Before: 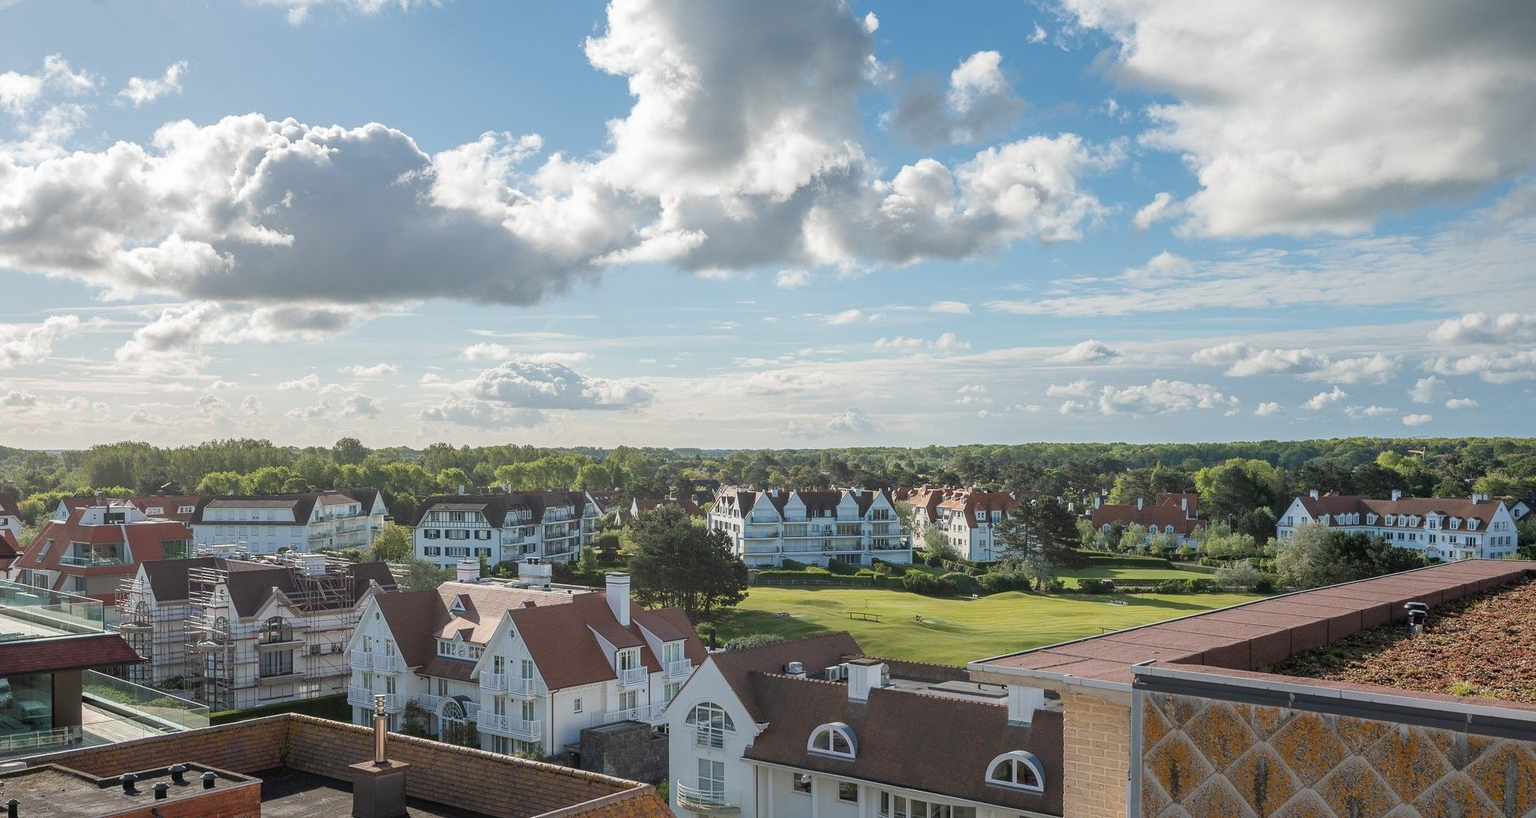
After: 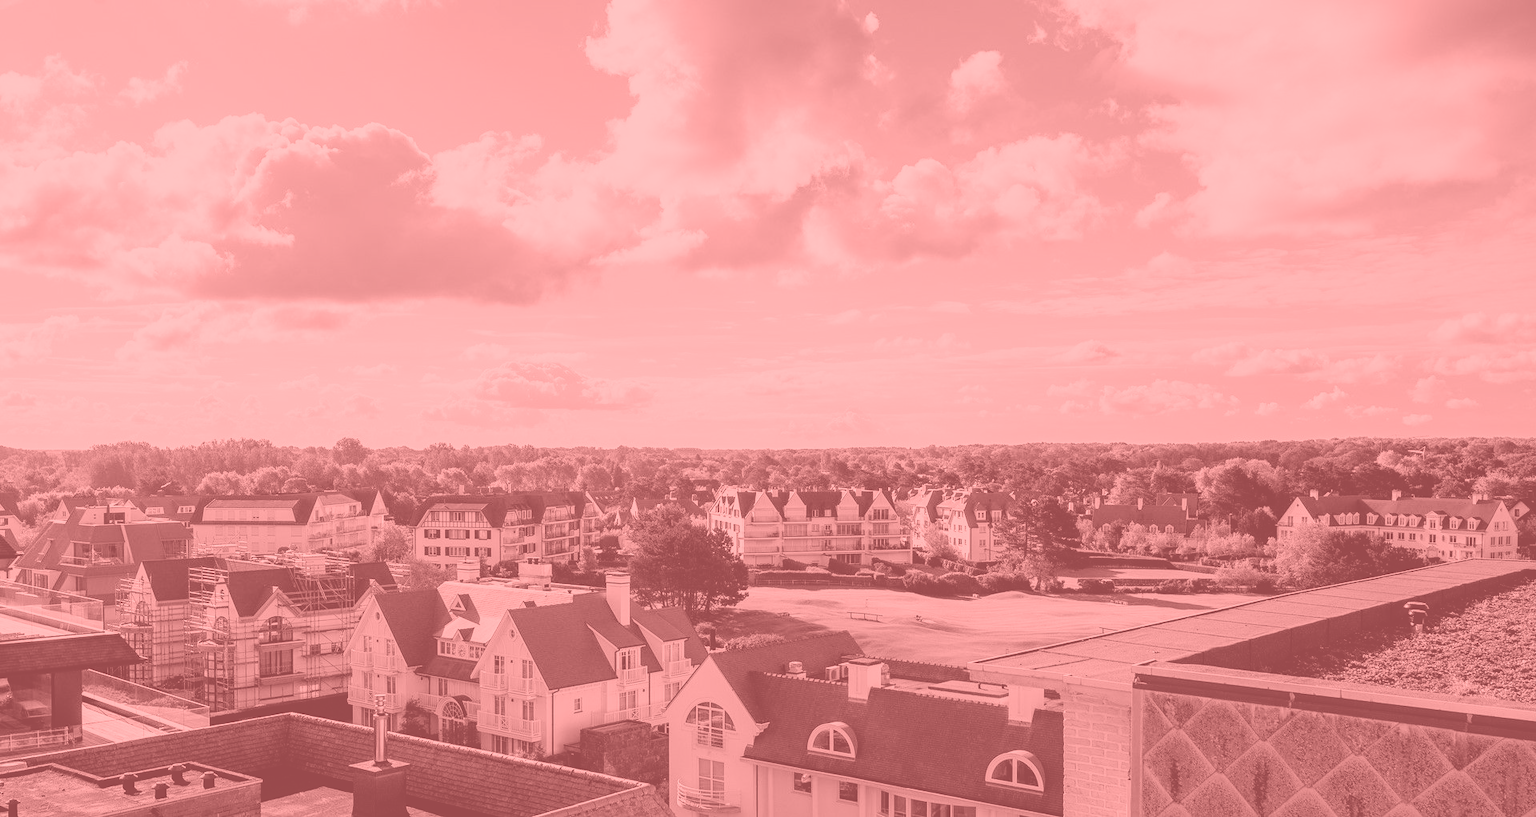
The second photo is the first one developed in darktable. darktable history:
filmic rgb: black relative exposure -5 EV, hardness 2.88, contrast 1.4, highlights saturation mix -30%
exposure: compensate highlight preservation false
contrast brightness saturation: contrast 0.04, saturation 0.16
colorize: saturation 51%, source mix 50.67%, lightness 50.67%
